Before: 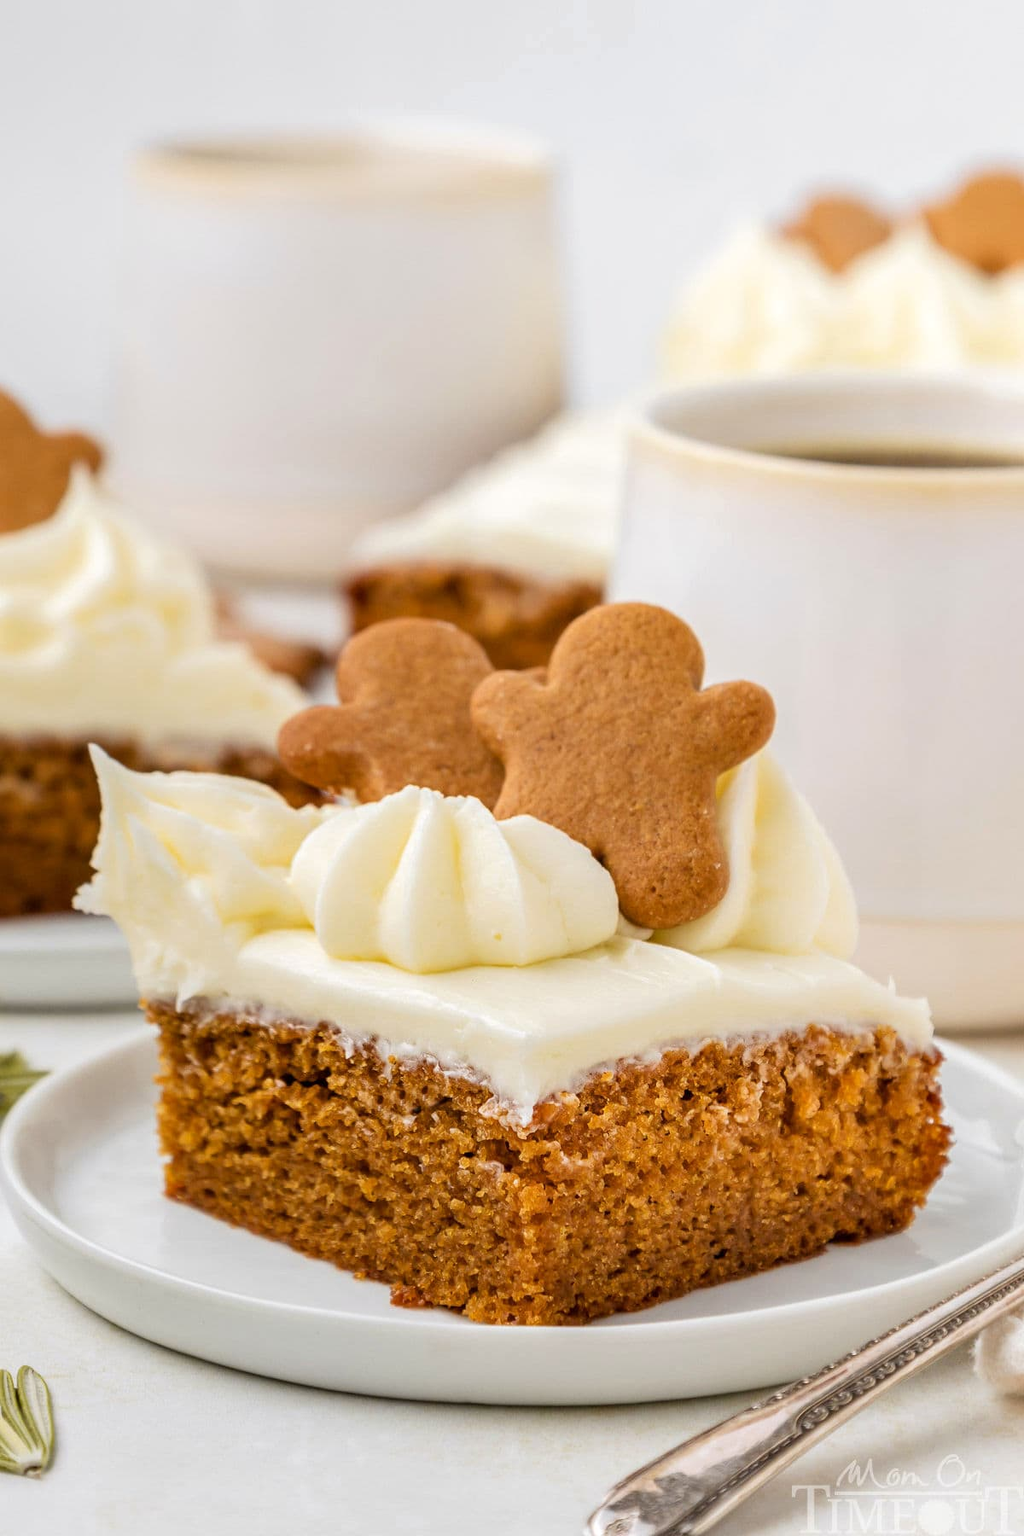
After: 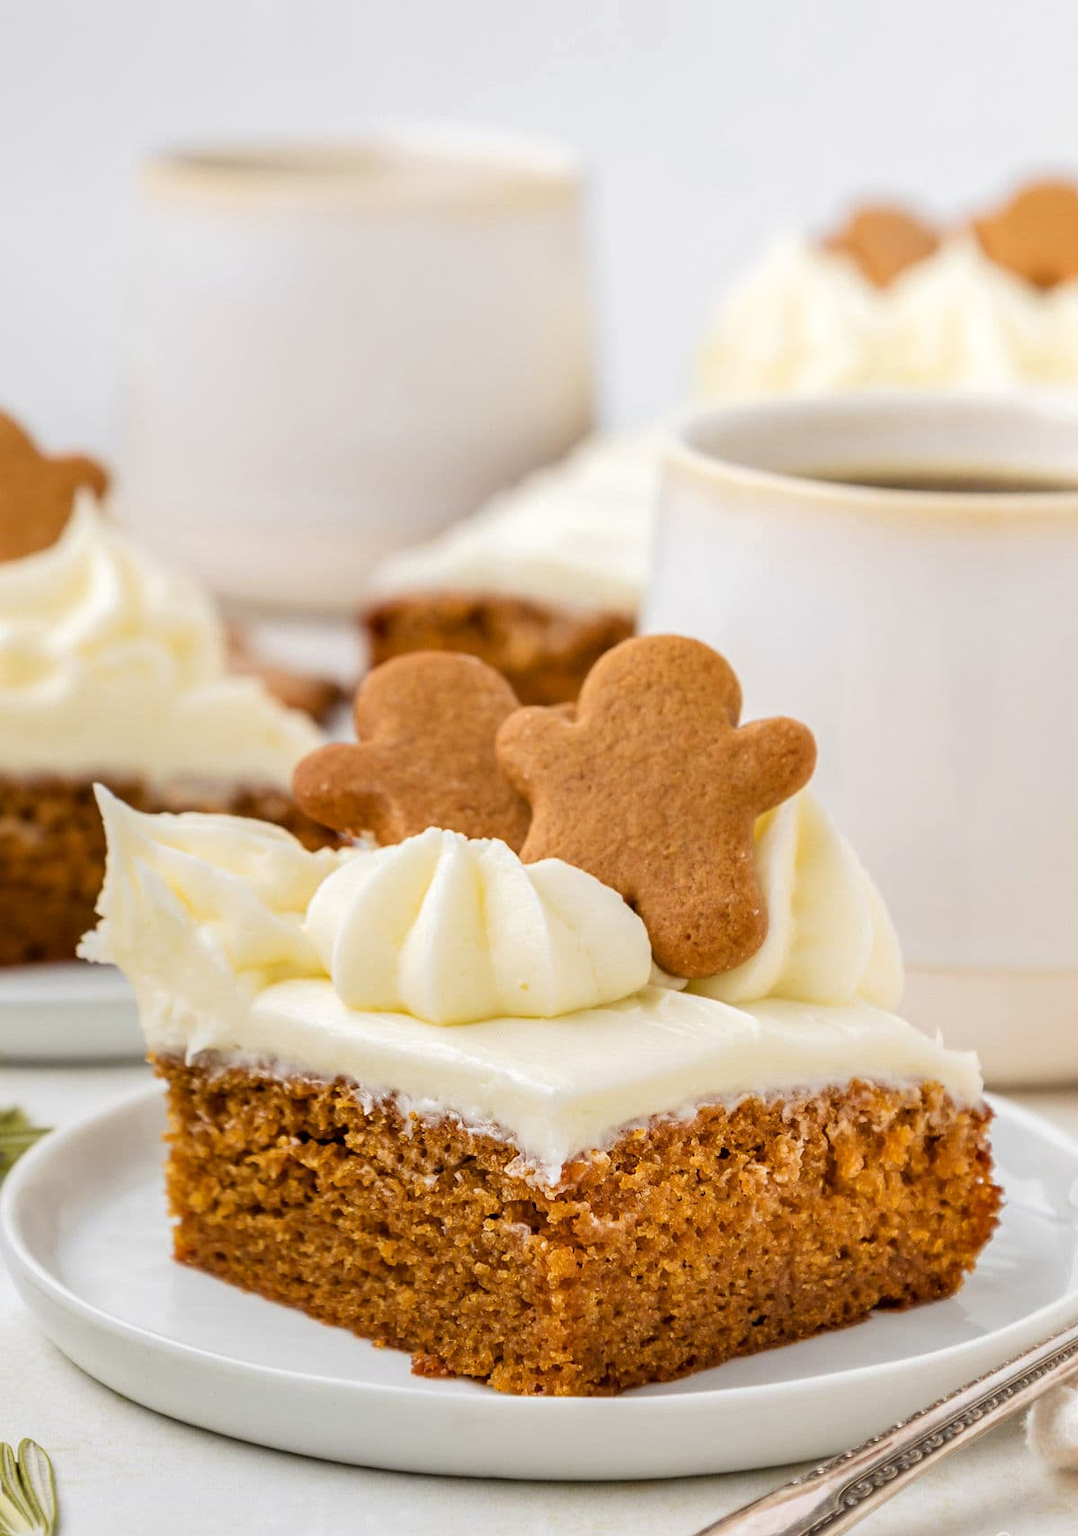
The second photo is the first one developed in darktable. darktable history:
tone curve: preserve colors none
crop and rotate: top 0.001%, bottom 5.024%
